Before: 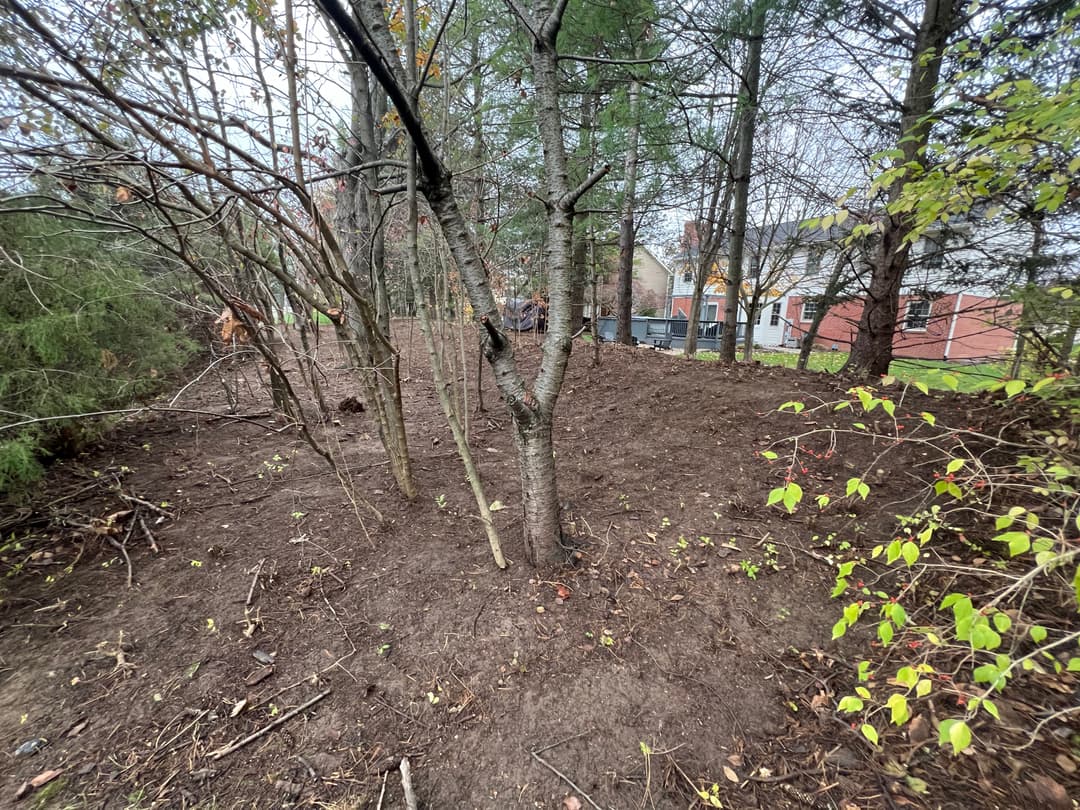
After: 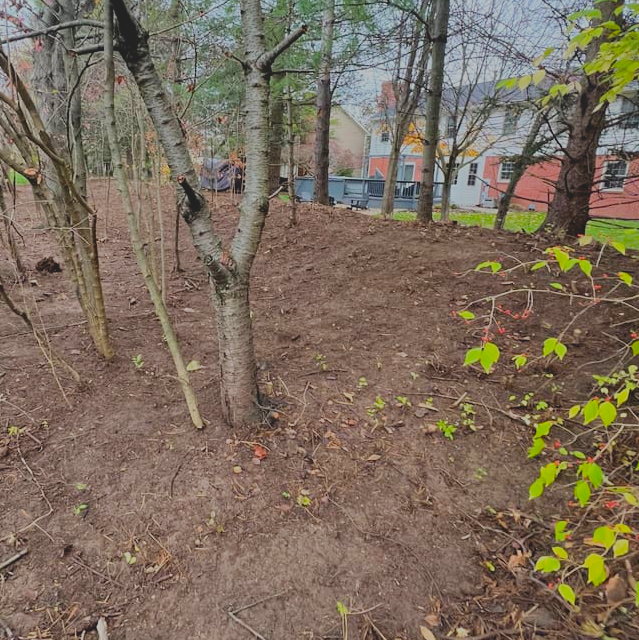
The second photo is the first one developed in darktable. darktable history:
color balance rgb: power › luminance 1.293%, highlights gain › luminance 14.84%, linear chroma grading › global chroma 9.987%, perceptual saturation grading › global saturation 14.942%, global vibrance 20%
local contrast: detail 71%
crop and rotate: left 28.11%, top 17.396%, right 12.676%, bottom 3.485%
filmic rgb: black relative exposure -7.65 EV, white relative exposure 4.56 EV, hardness 3.61
